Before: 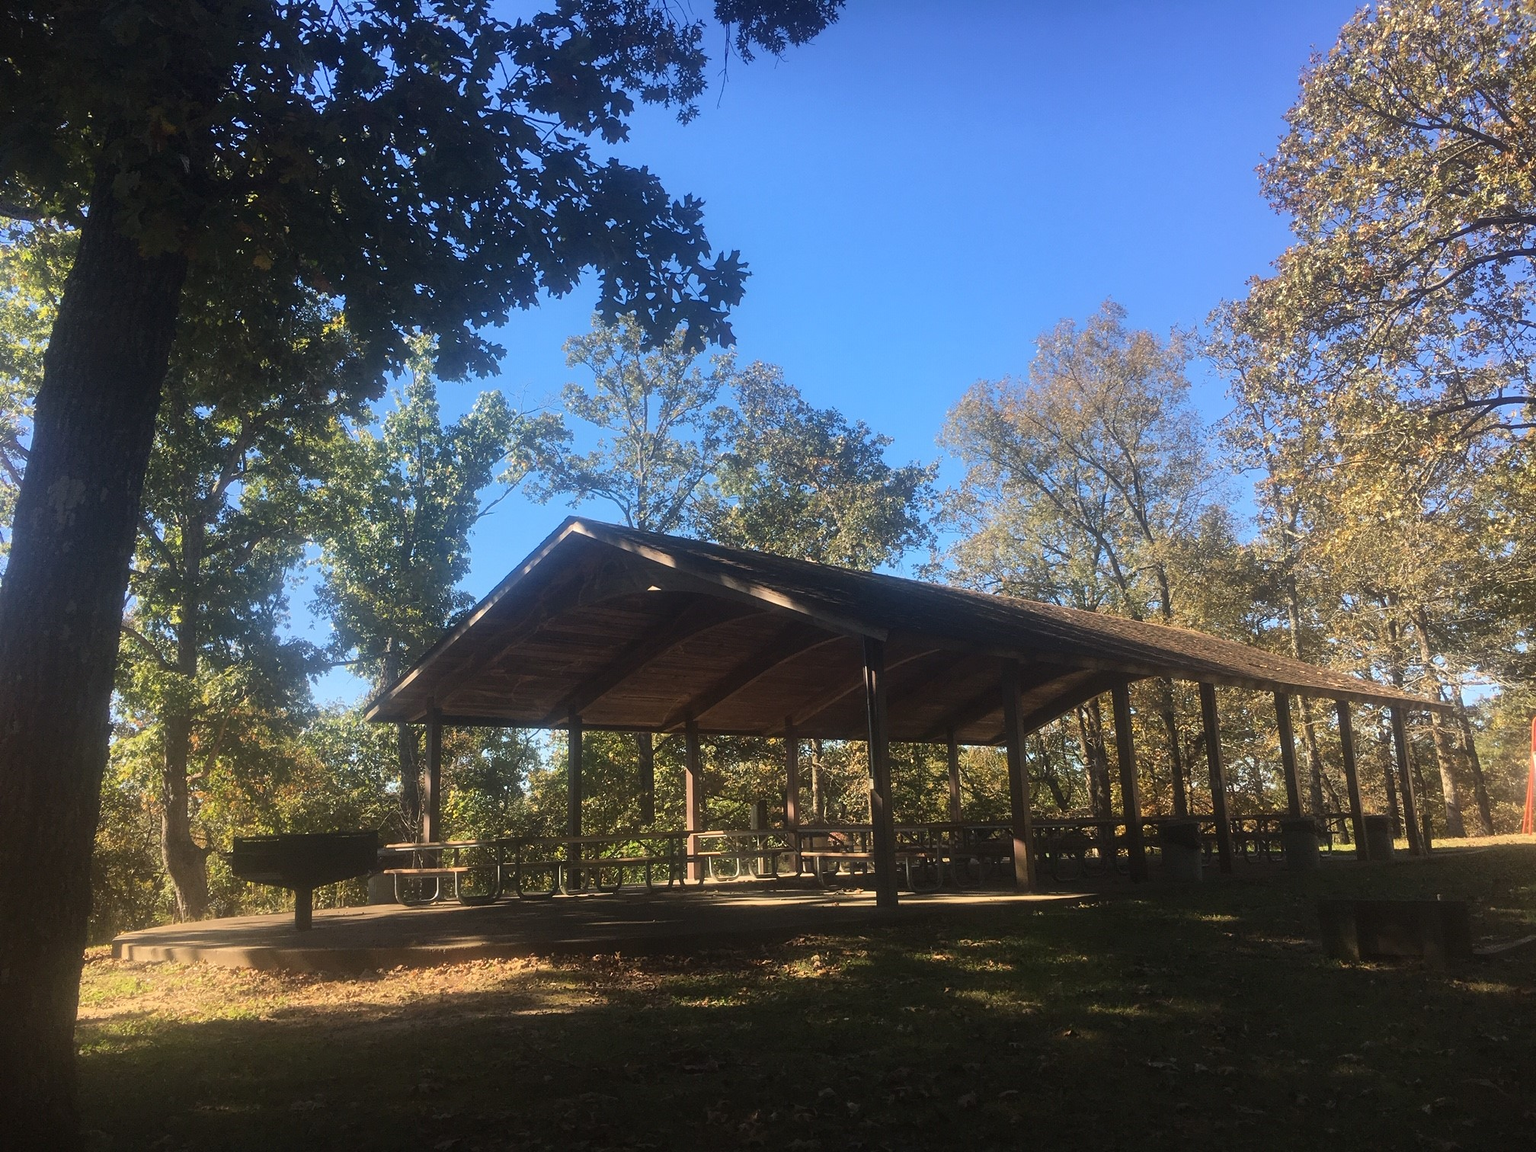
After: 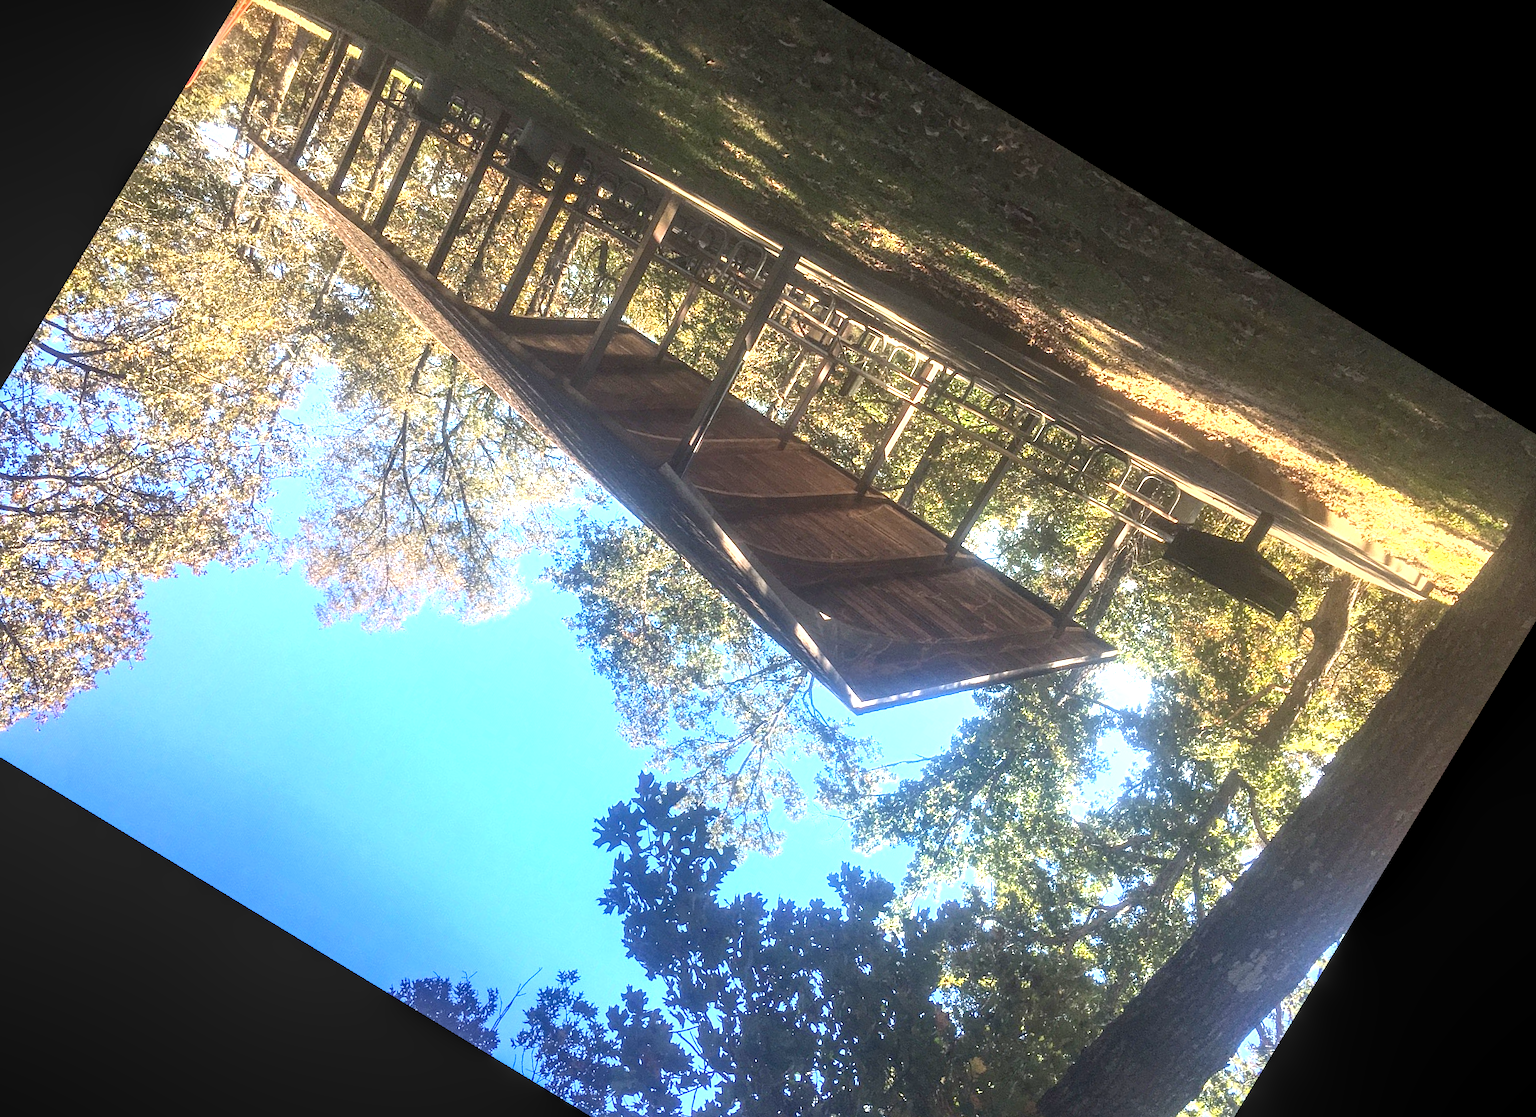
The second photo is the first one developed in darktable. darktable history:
exposure: black level correction 0.001, exposure 1.735 EV, compensate highlight preservation false
color zones: curves: ch1 [(0, 0.469) (0.01, 0.469) (0.12, 0.446) (0.248, 0.469) (0.5, 0.5) (0.748, 0.5) (0.99, 0.469) (1, 0.469)]
crop and rotate: angle 148.68°, left 9.111%, top 15.603%, right 4.588%, bottom 17.041%
local contrast: highlights 0%, shadows 0%, detail 133%
